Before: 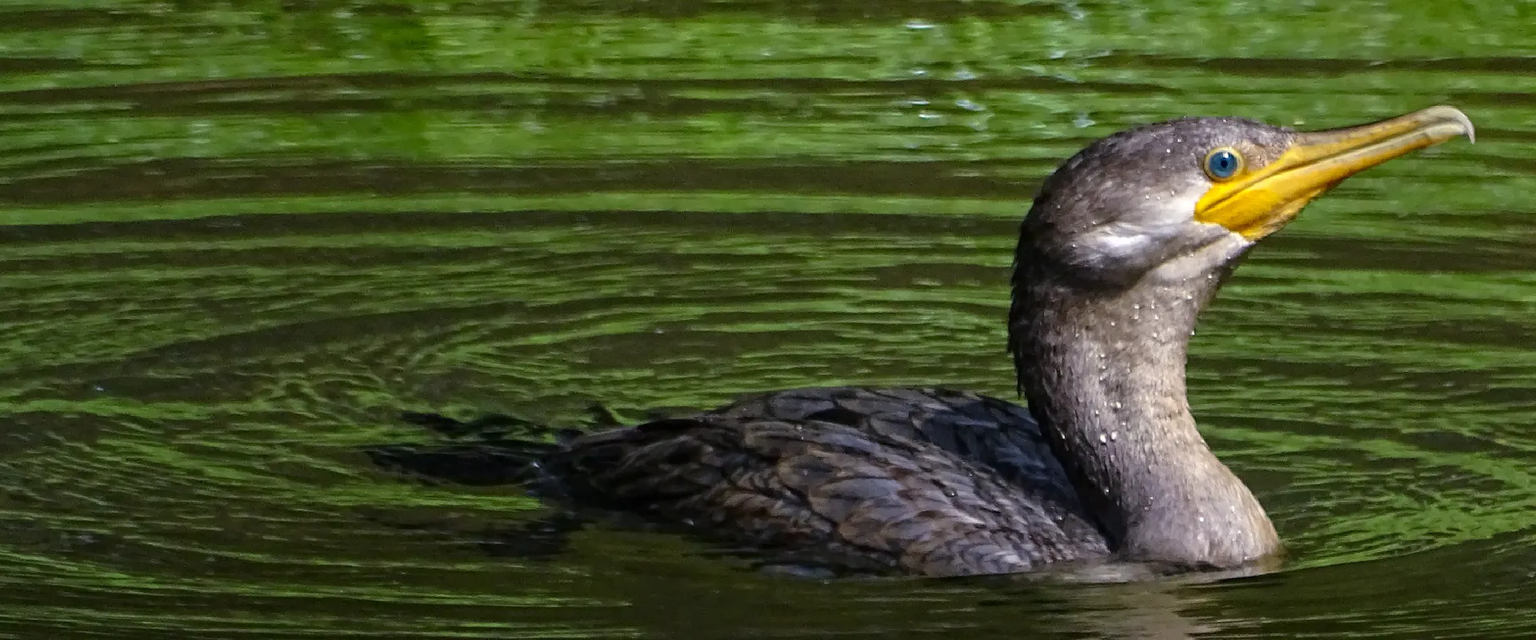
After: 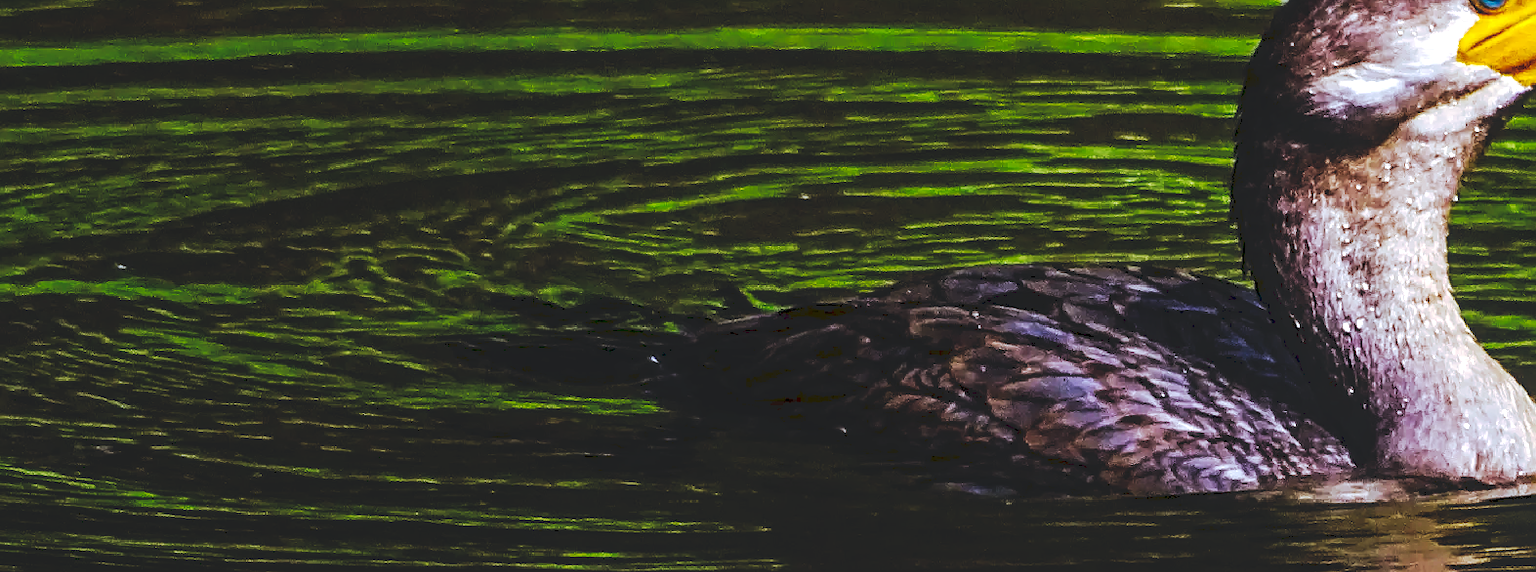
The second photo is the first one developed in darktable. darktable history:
crop: top 26.73%, right 18.056%
tone curve: curves: ch0 [(0, 0) (0.003, 0.13) (0.011, 0.13) (0.025, 0.134) (0.044, 0.136) (0.069, 0.139) (0.1, 0.144) (0.136, 0.151) (0.177, 0.171) (0.224, 0.2) (0.277, 0.247) (0.335, 0.318) (0.399, 0.412) (0.468, 0.536) (0.543, 0.659) (0.623, 0.746) (0.709, 0.812) (0.801, 0.871) (0.898, 0.915) (1, 1)], preserve colors none
local contrast: on, module defaults
color correction: highlights a* -4.13, highlights b* -11.16
sharpen: on, module defaults
color balance rgb: power › chroma 1.073%, power › hue 26.23°, highlights gain › chroma 0.244%, highlights gain › hue 329.78°, perceptual saturation grading › global saturation 29.499%, global vibrance 9.587%, contrast 15.129%, saturation formula JzAzBz (2021)
exposure: exposure 0.201 EV, compensate highlight preservation false
